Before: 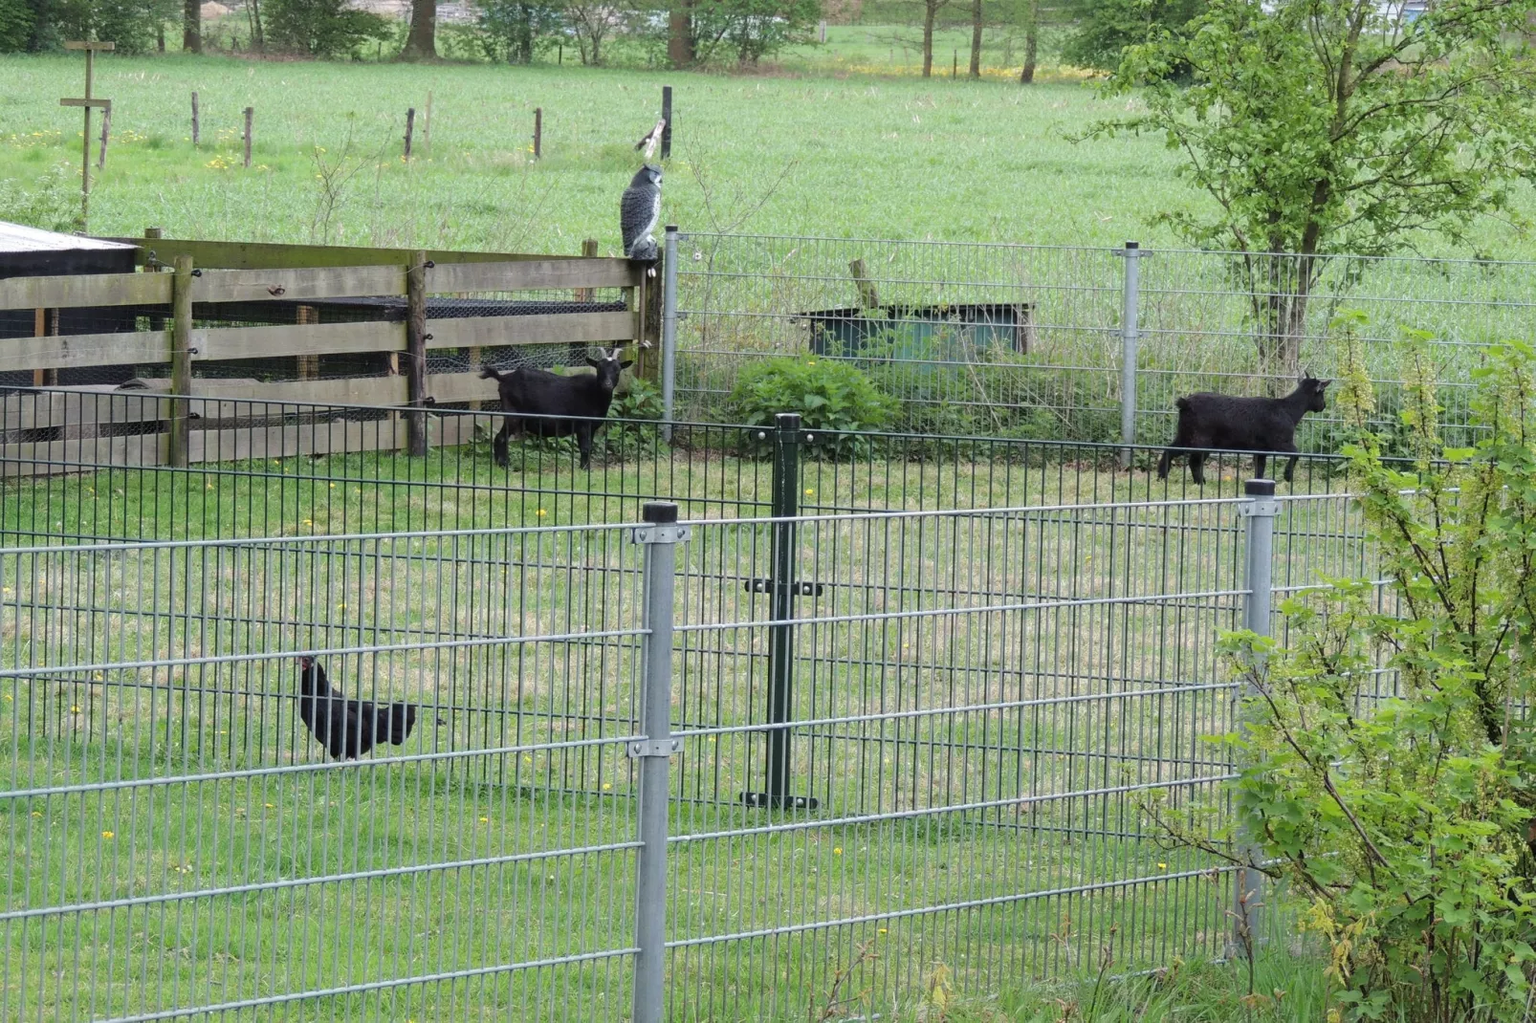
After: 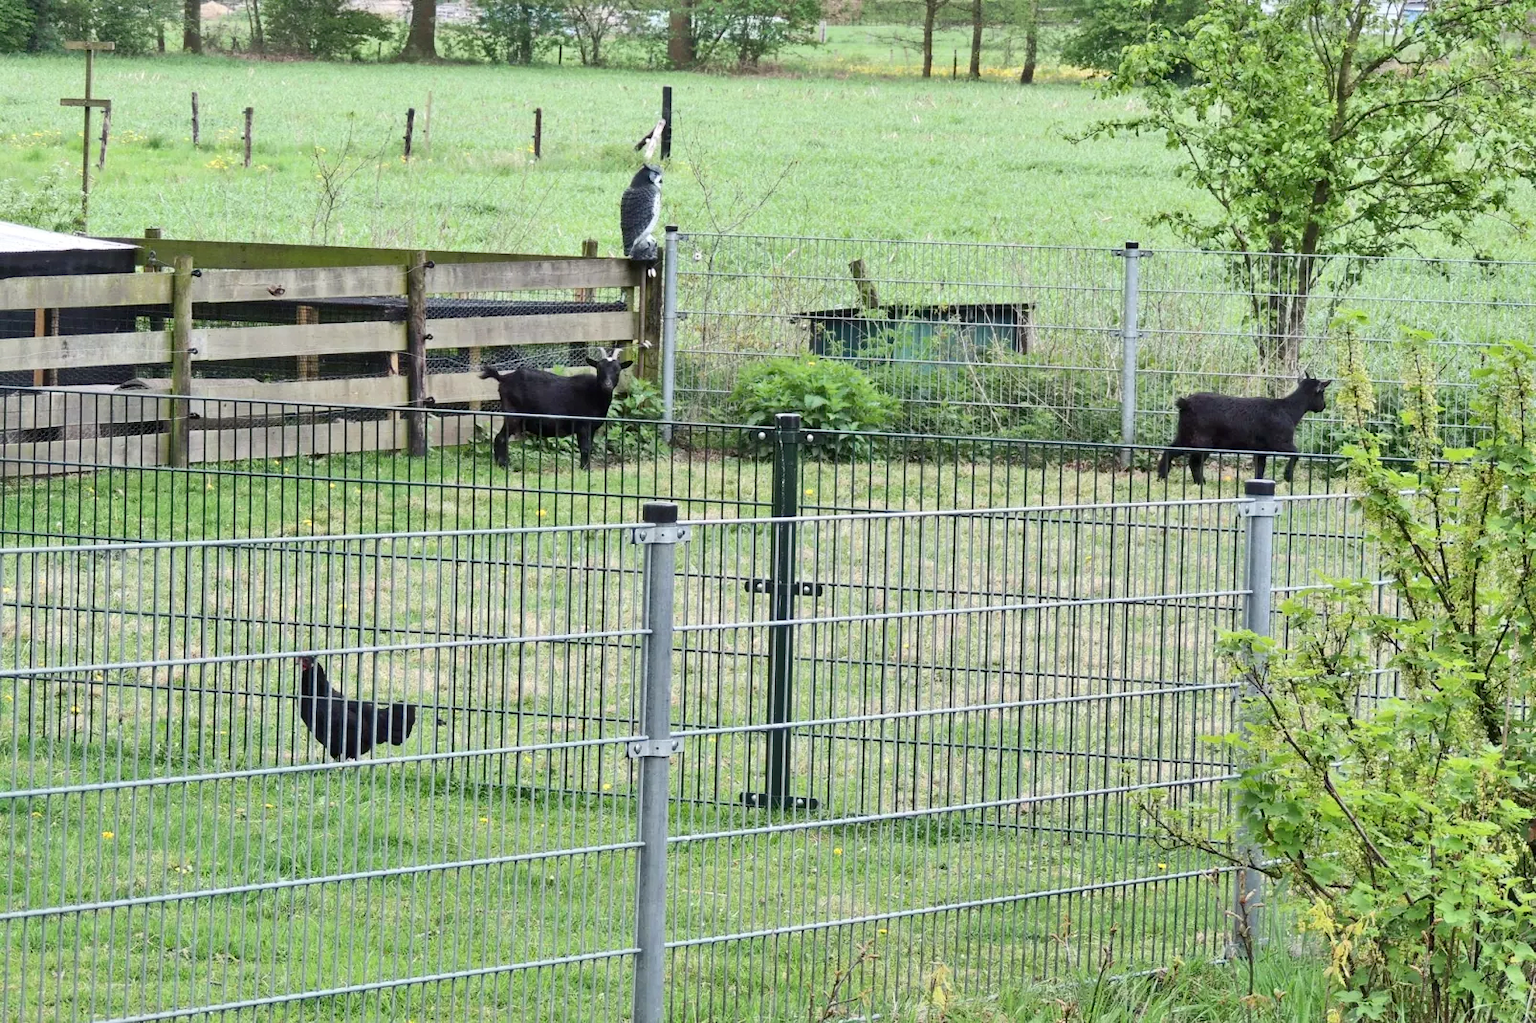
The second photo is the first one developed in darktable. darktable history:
tone equalizer: -7 EV 0.159 EV, -6 EV 0.625 EV, -5 EV 1.19 EV, -4 EV 1.31 EV, -3 EV 1.18 EV, -2 EV 0.6 EV, -1 EV 0.156 EV
color calibration: illuminant same as pipeline (D50), adaptation XYZ, x 0.346, y 0.358, temperature 5023.54 K
contrast brightness saturation: contrast 0.276
shadows and highlights: soften with gaussian
